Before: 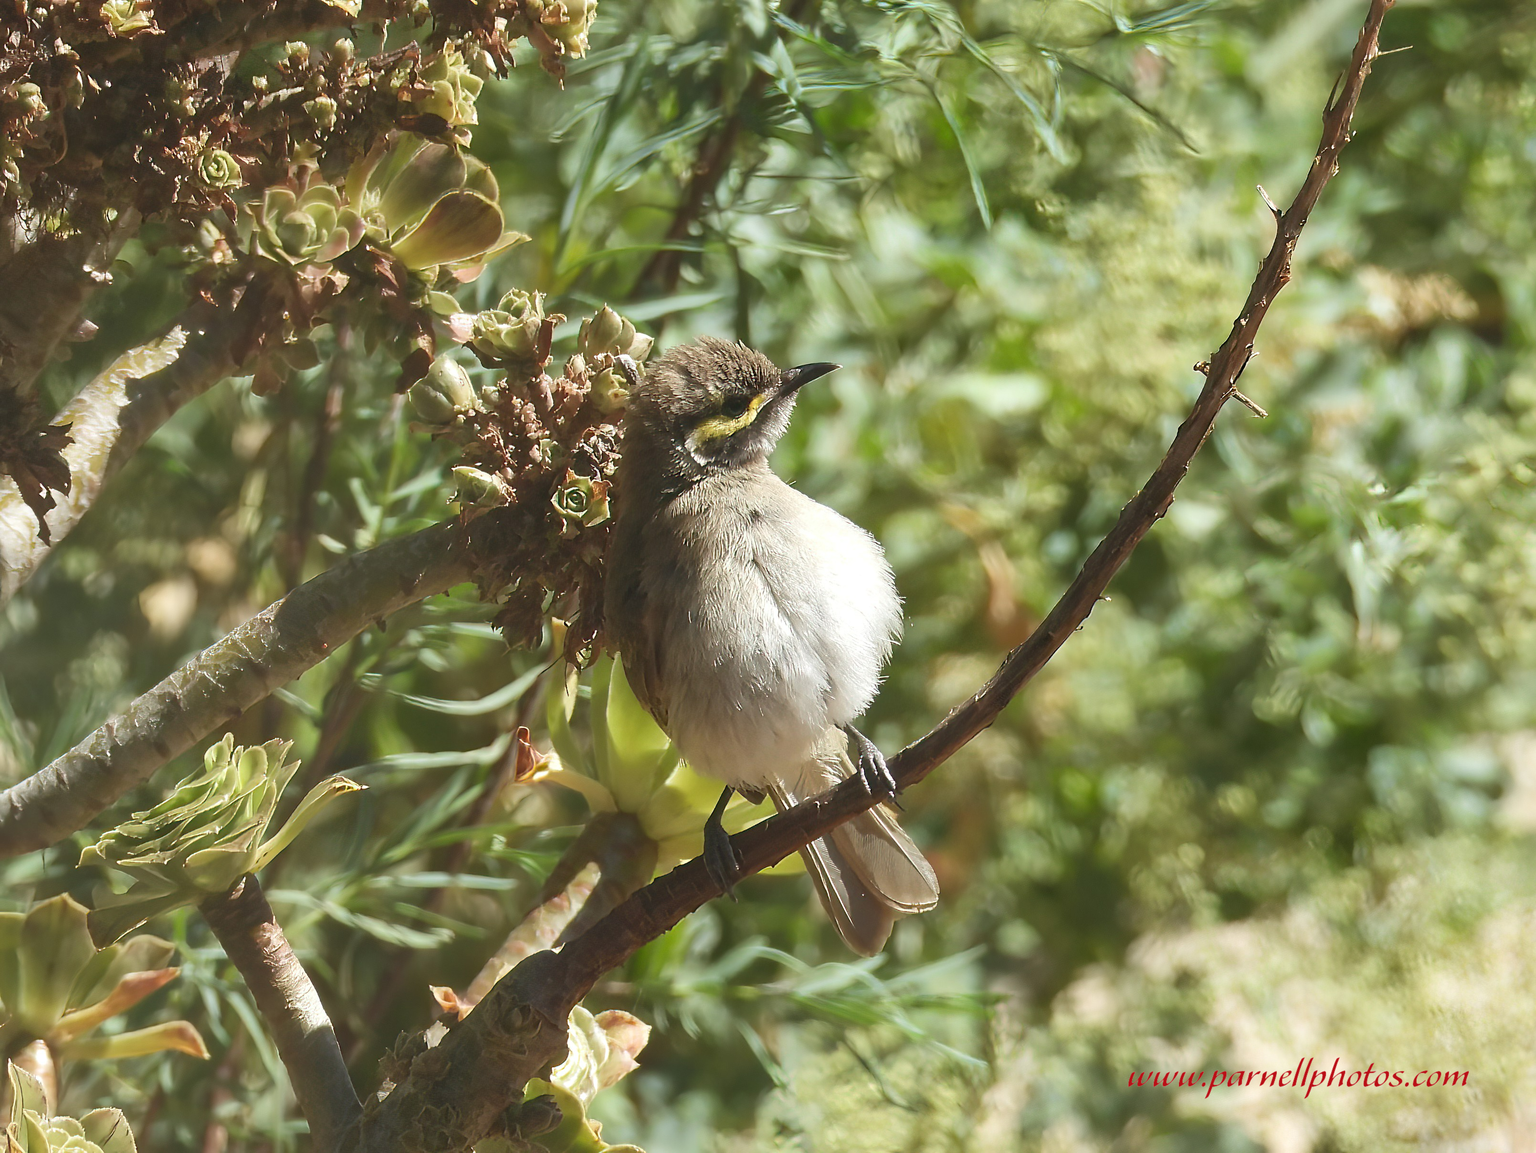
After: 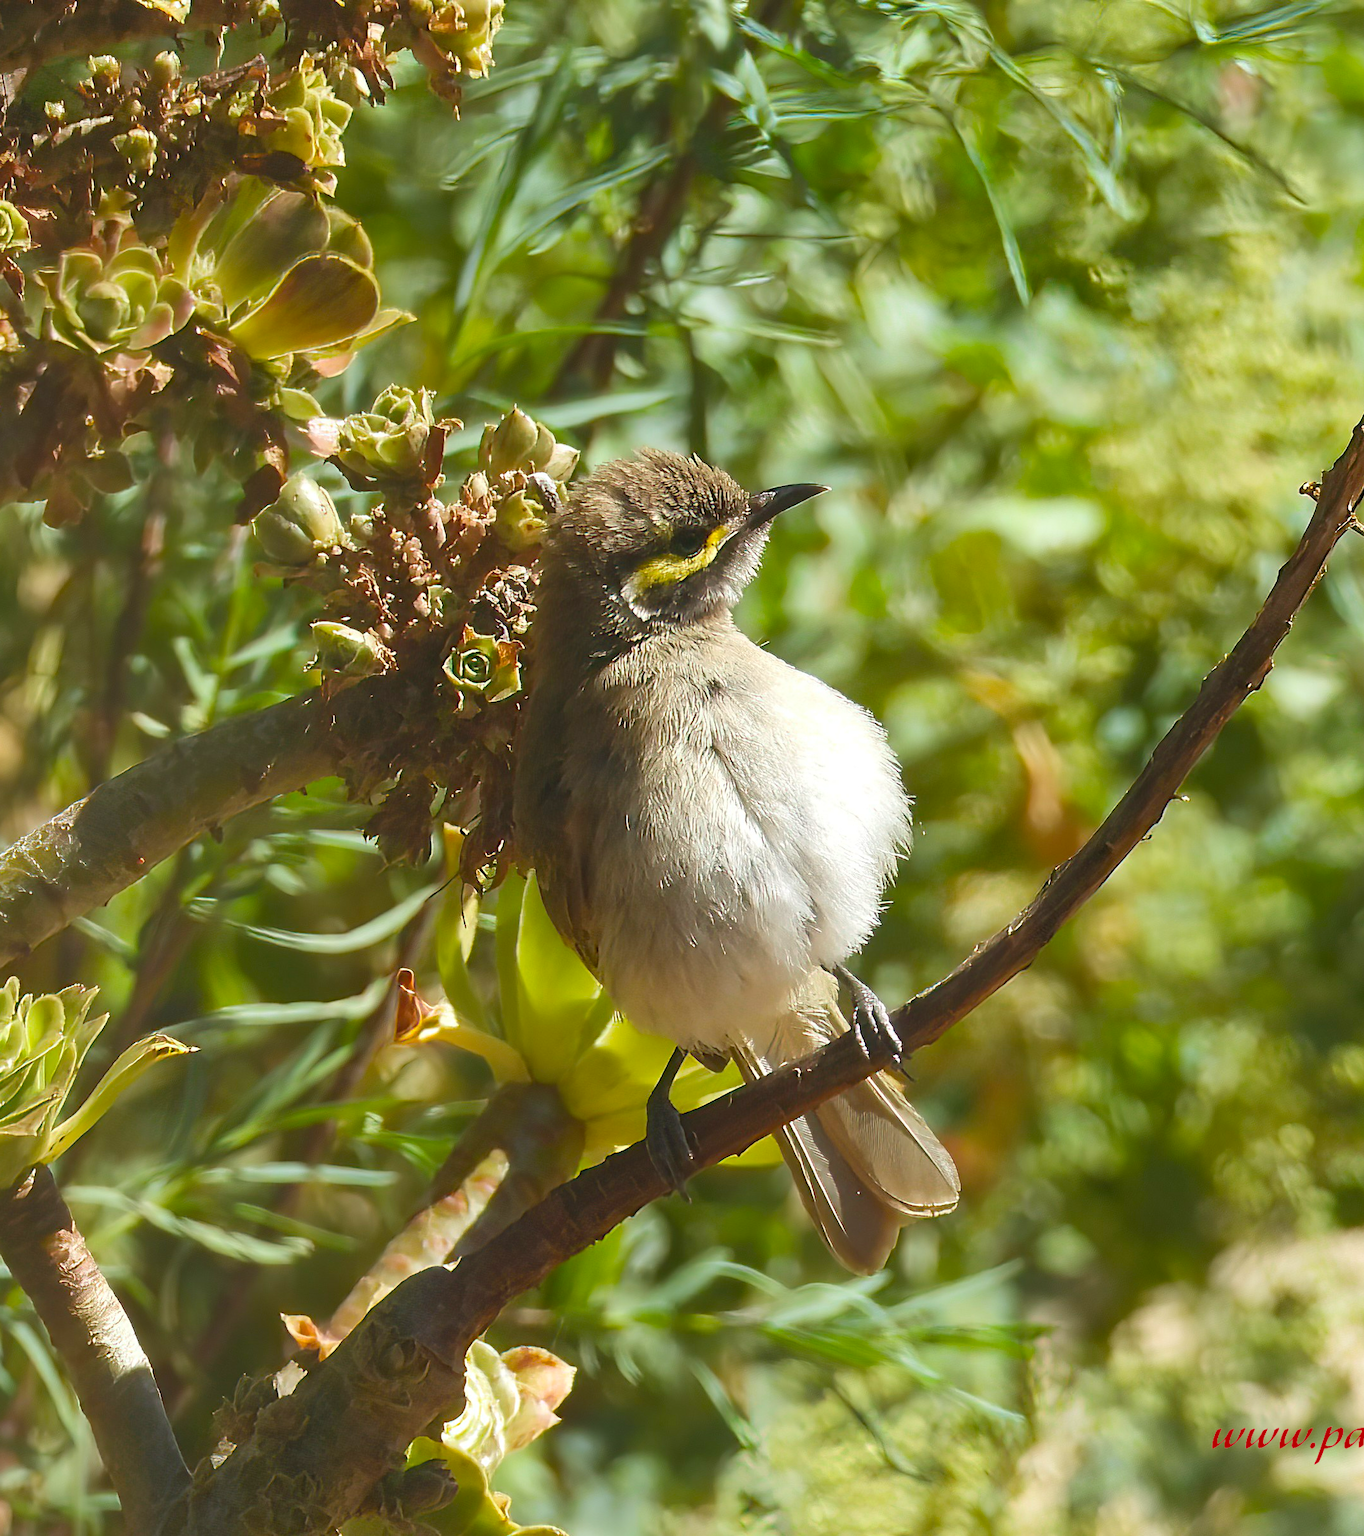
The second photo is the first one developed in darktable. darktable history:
color balance rgb: perceptual saturation grading › global saturation 30%, global vibrance 20%
crop and rotate: left 14.292%, right 19.041%
